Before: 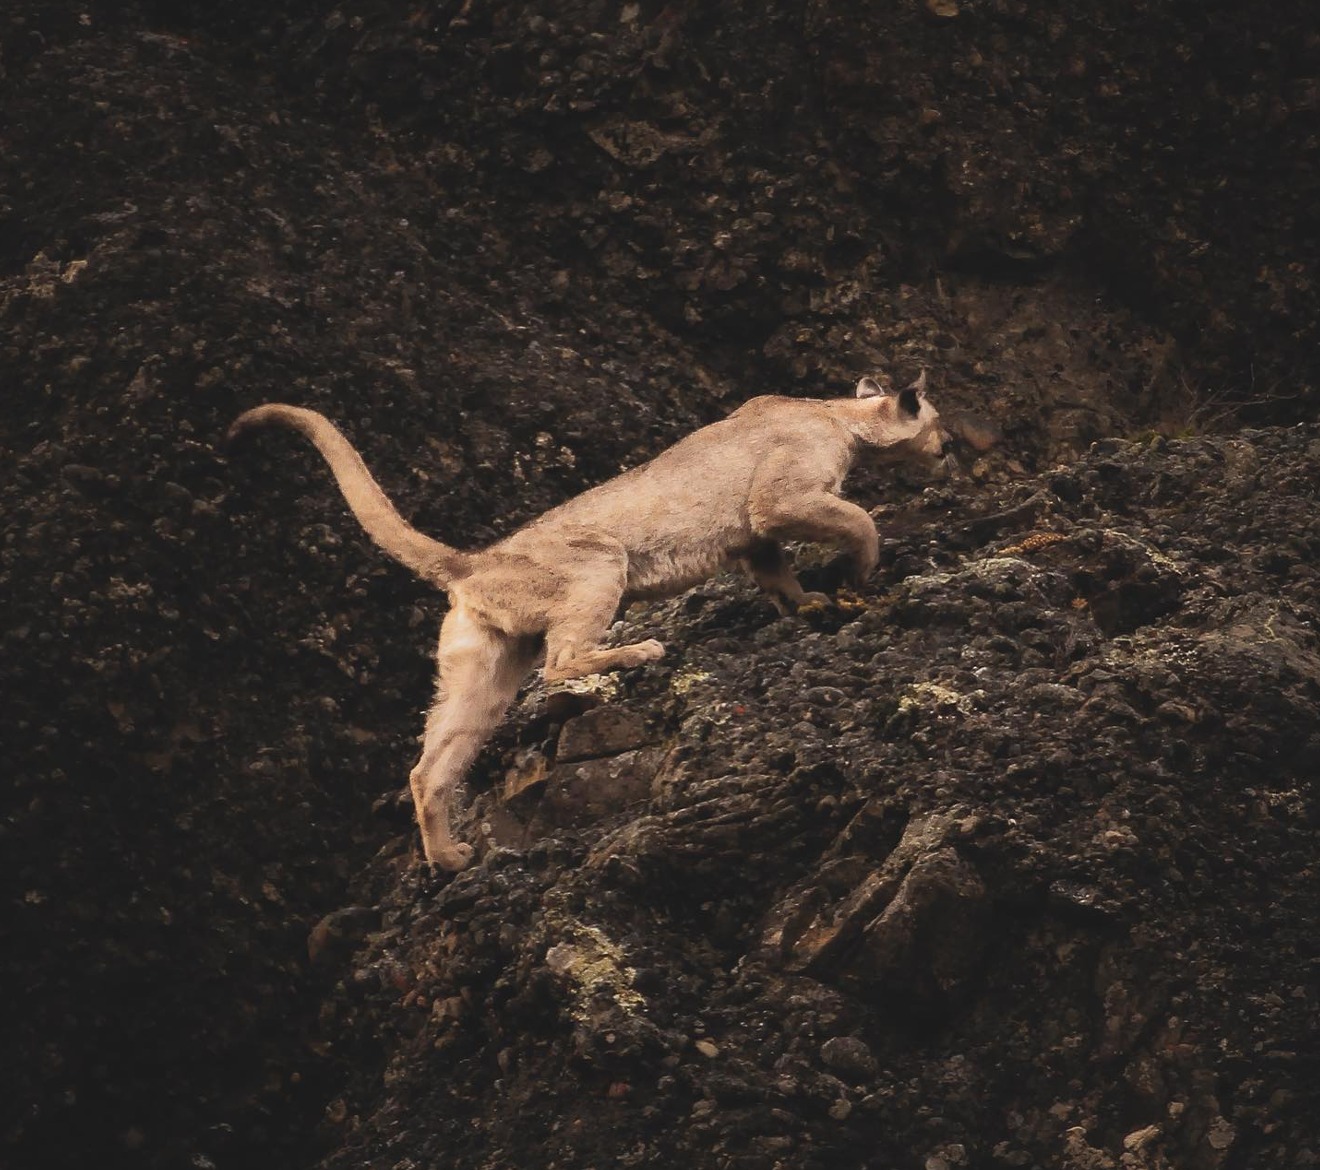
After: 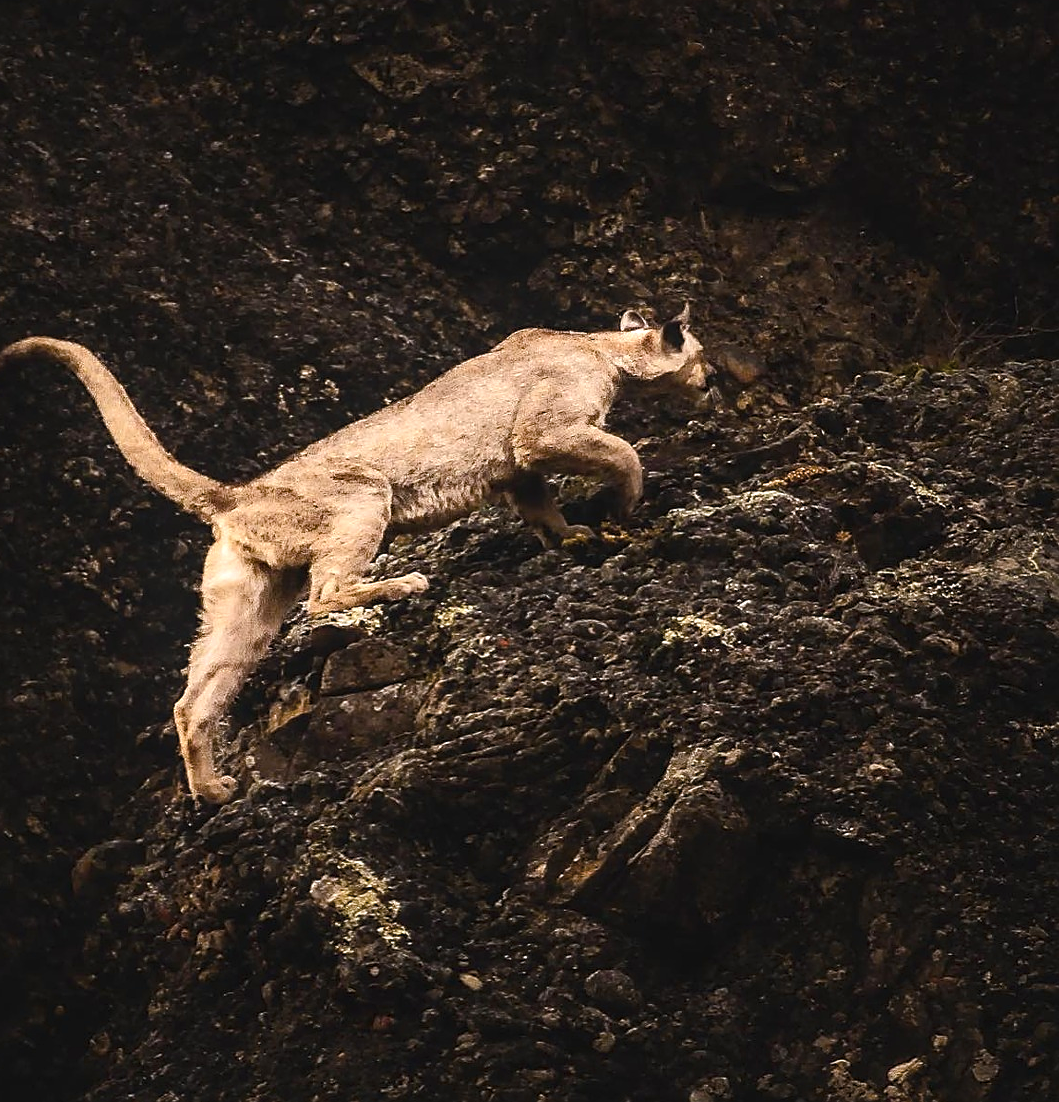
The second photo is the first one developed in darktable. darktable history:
local contrast: on, module defaults
contrast brightness saturation: contrast 0.102, saturation -0.294
sharpen: on, module defaults
crop and rotate: left 17.964%, top 5.737%, right 1.747%
color balance rgb: perceptual saturation grading › global saturation 46.304%, perceptual saturation grading › highlights -25.375%, perceptual saturation grading › shadows 50.153%, global vibrance 20%
tone equalizer: -8 EV -0.757 EV, -7 EV -0.676 EV, -6 EV -0.616 EV, -5 EV -0.406 EV, -3 EV 0.391 EV, -2 EV 0.6 EV, -1 EV 0.676 EV, +0 EV 0.747 EV, edges refinement/feathering 500, mask exposure compensation -1.57 EV, preserve details no
